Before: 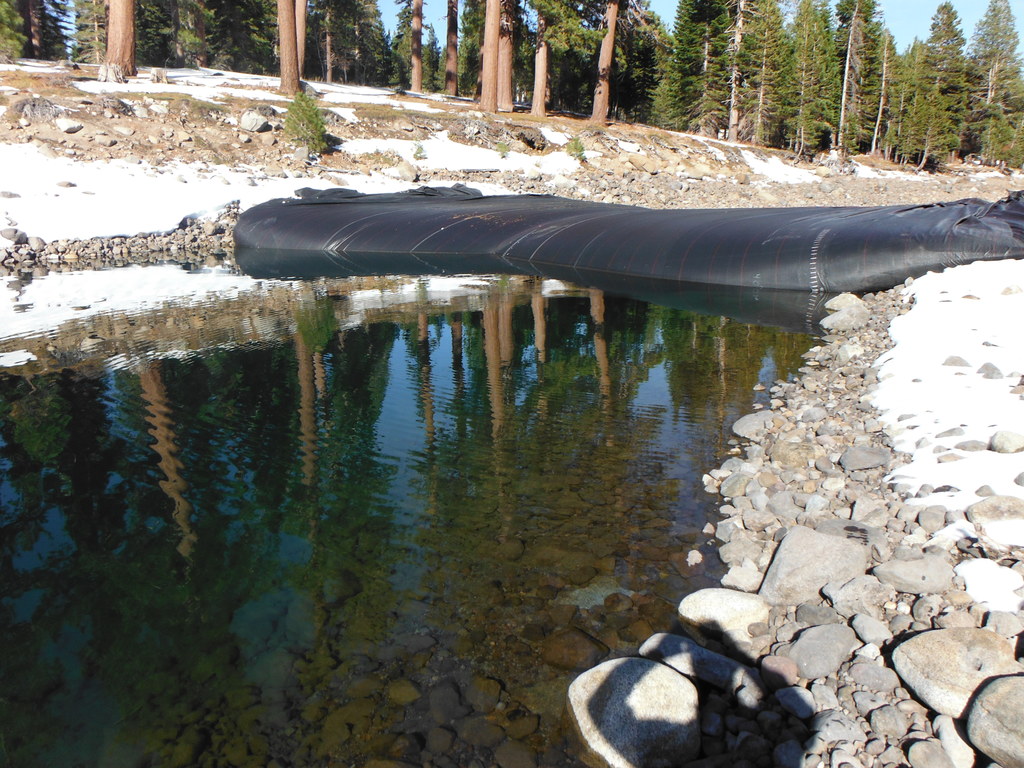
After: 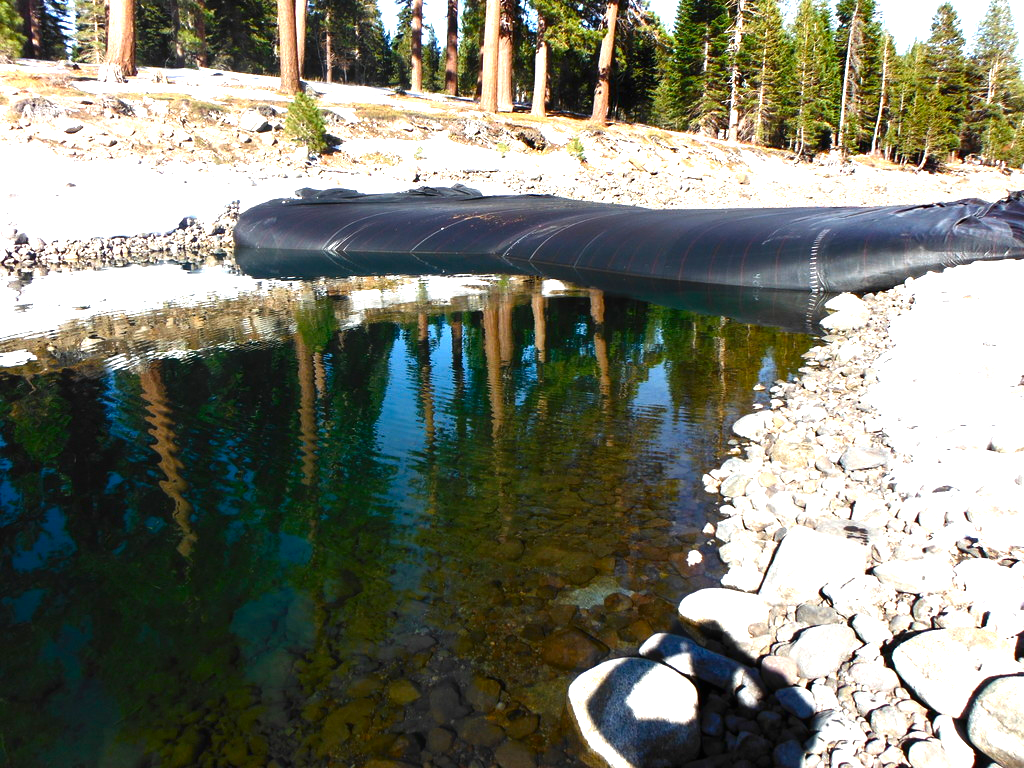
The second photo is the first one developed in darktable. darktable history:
exposure: exposure 1.089 EV, compensate highlight preservation false
contrast brightness saturation: brightness -0.25, saturation 0.2
